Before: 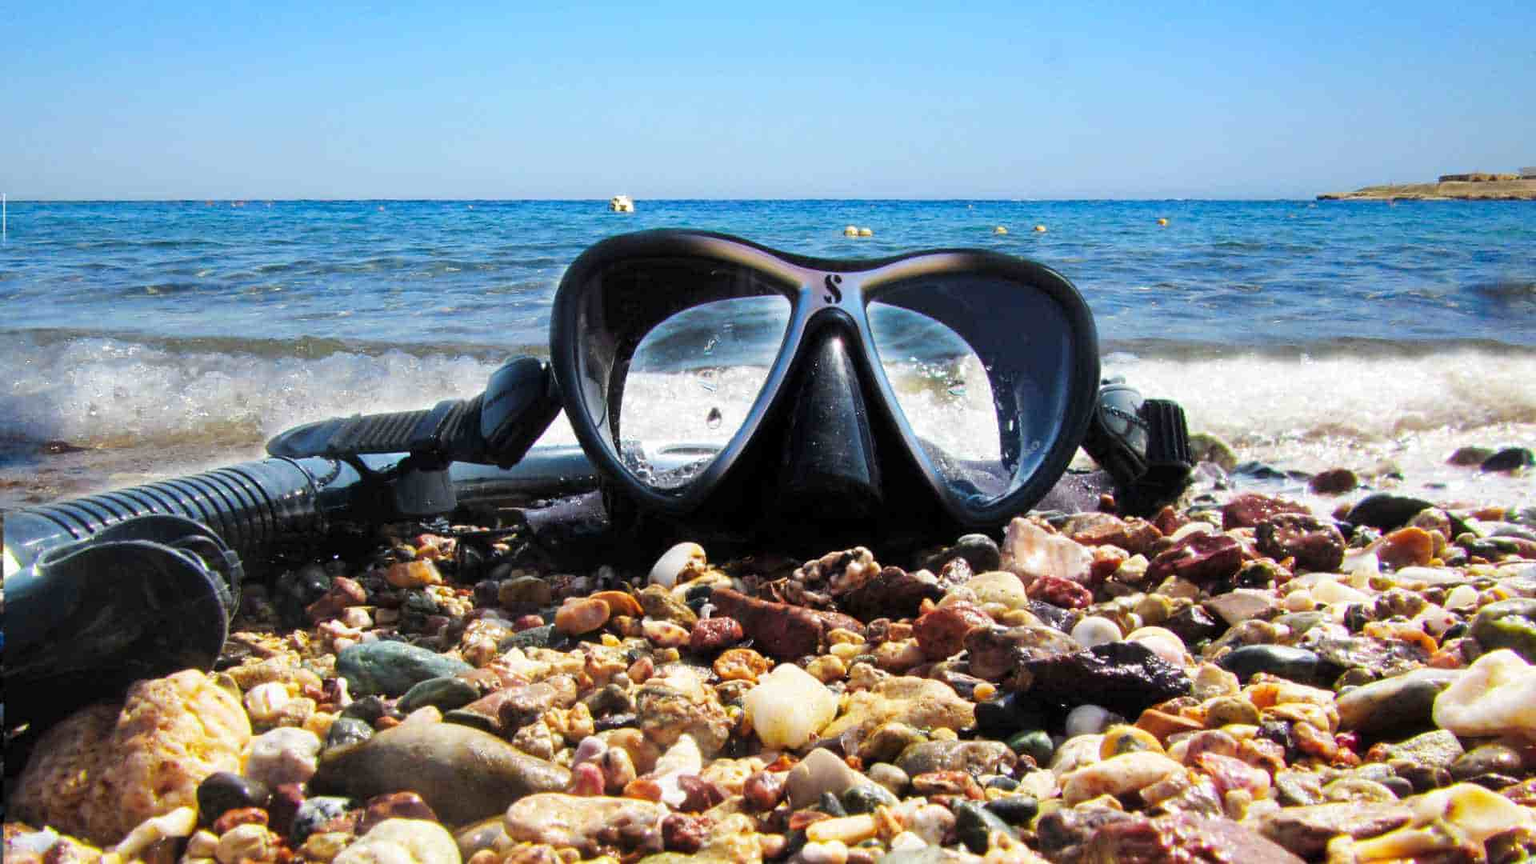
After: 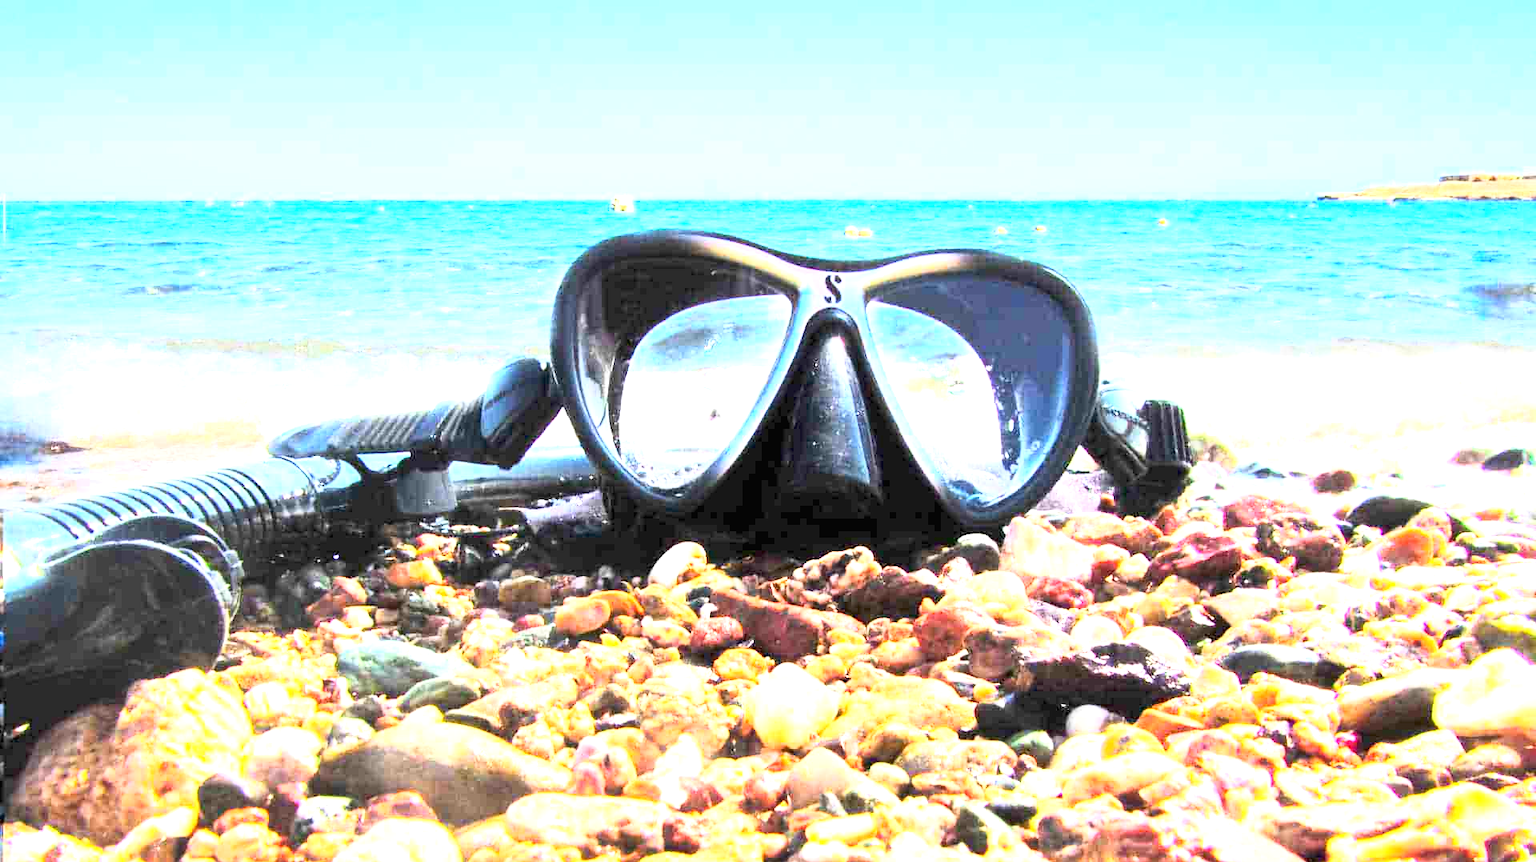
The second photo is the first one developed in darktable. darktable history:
crop: top 0.05%, bottom 0.098%
exposure: black level correction 0, exposure 2 EV, compensate highlight preservation false
base curve: curves: ch0 [(0, 0) (0.557, 0.834) (1, 1)]
